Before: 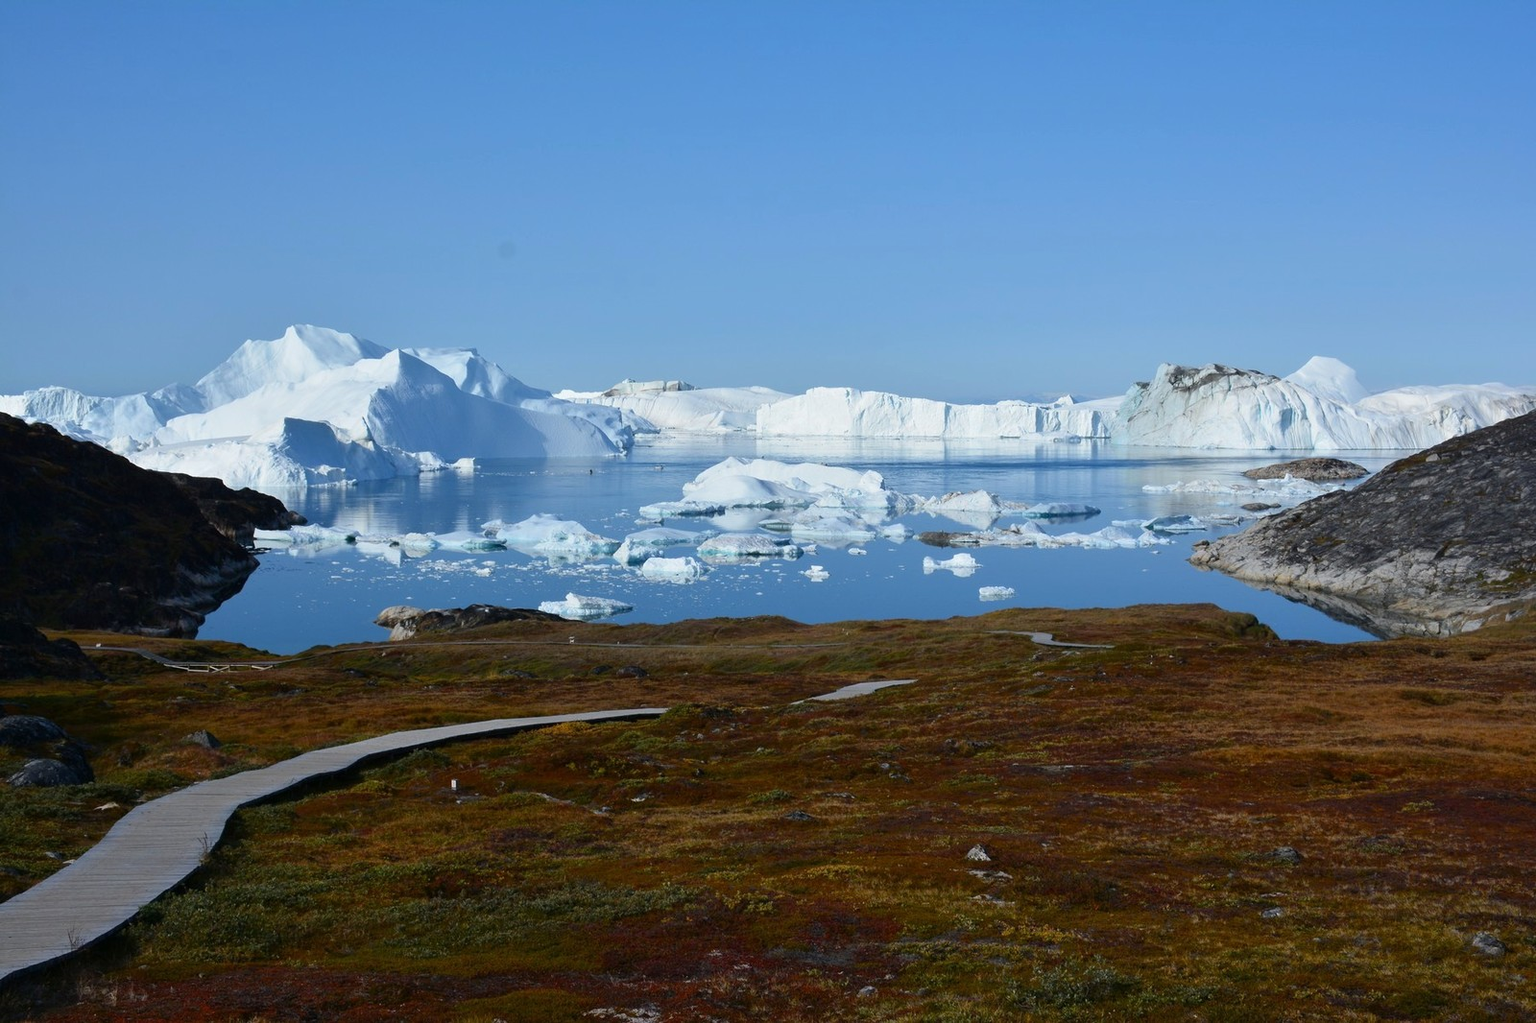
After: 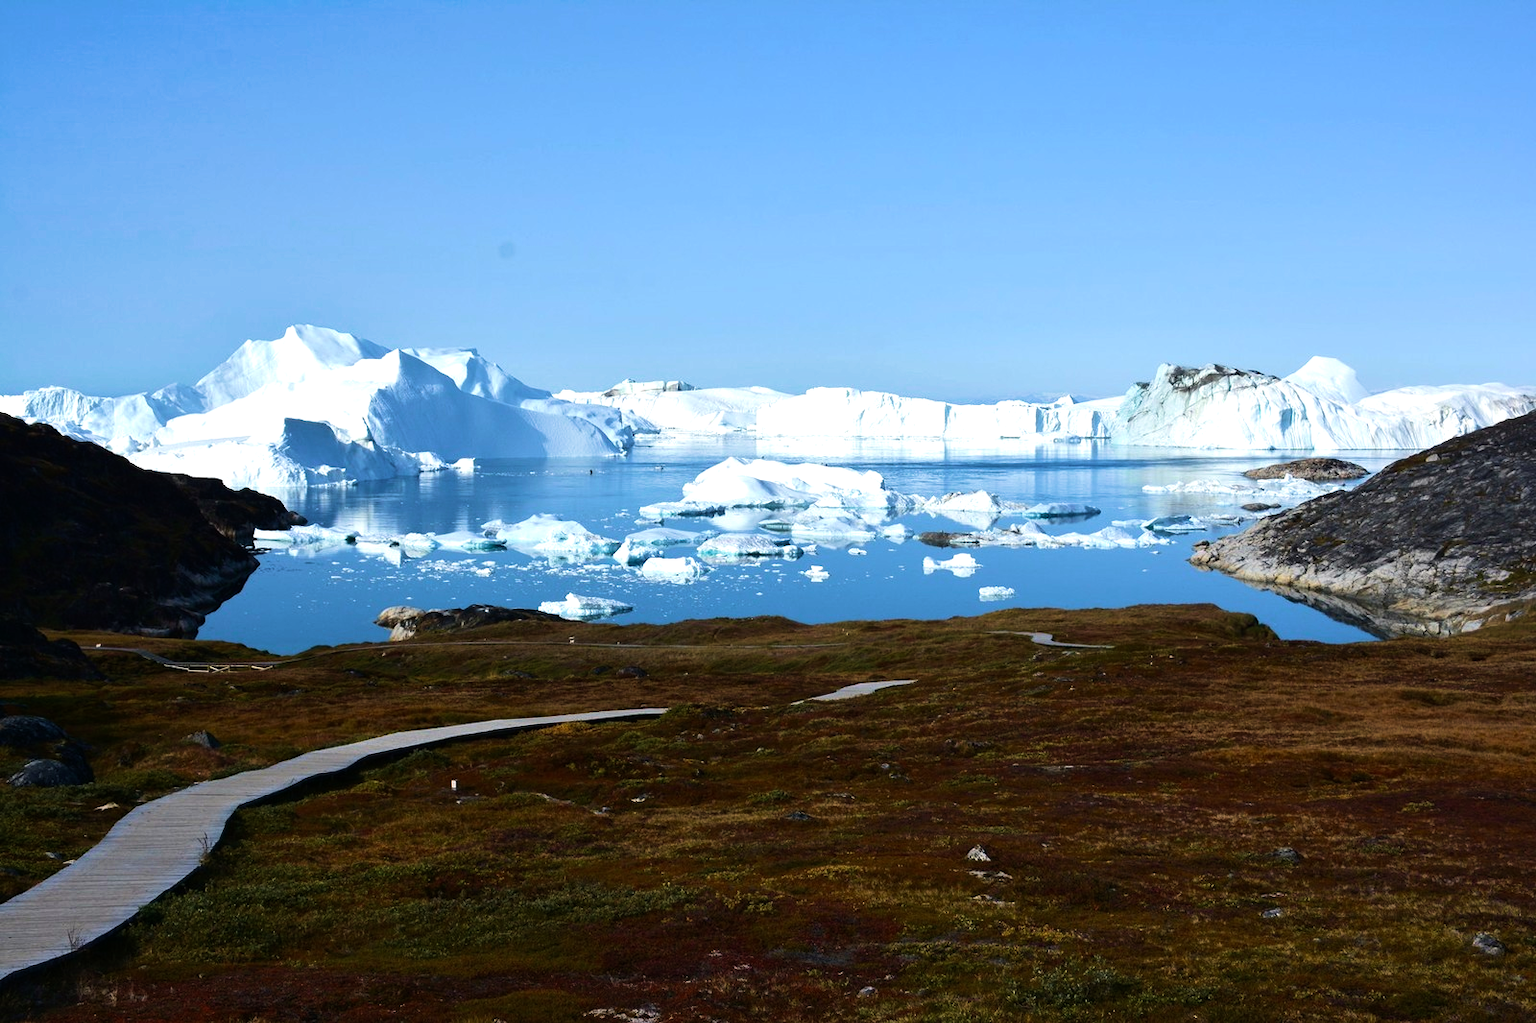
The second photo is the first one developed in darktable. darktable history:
velvia: strength 45%
white balance: red 1.009, blue 0.985
tone equalizer: -8 EV -0.75 EV, -7 EV -0.7 EV, -6 EV -0.6 EV, -5 EV -0.4 EV, -3 EV 0.4 EV, -2 EV 0.6 EV, -1 EV 0.7 EV, +0 EV 0.75 EV, edges refinement/feathering 500, mask exposure compensation -1.57 EV, preserve details no
